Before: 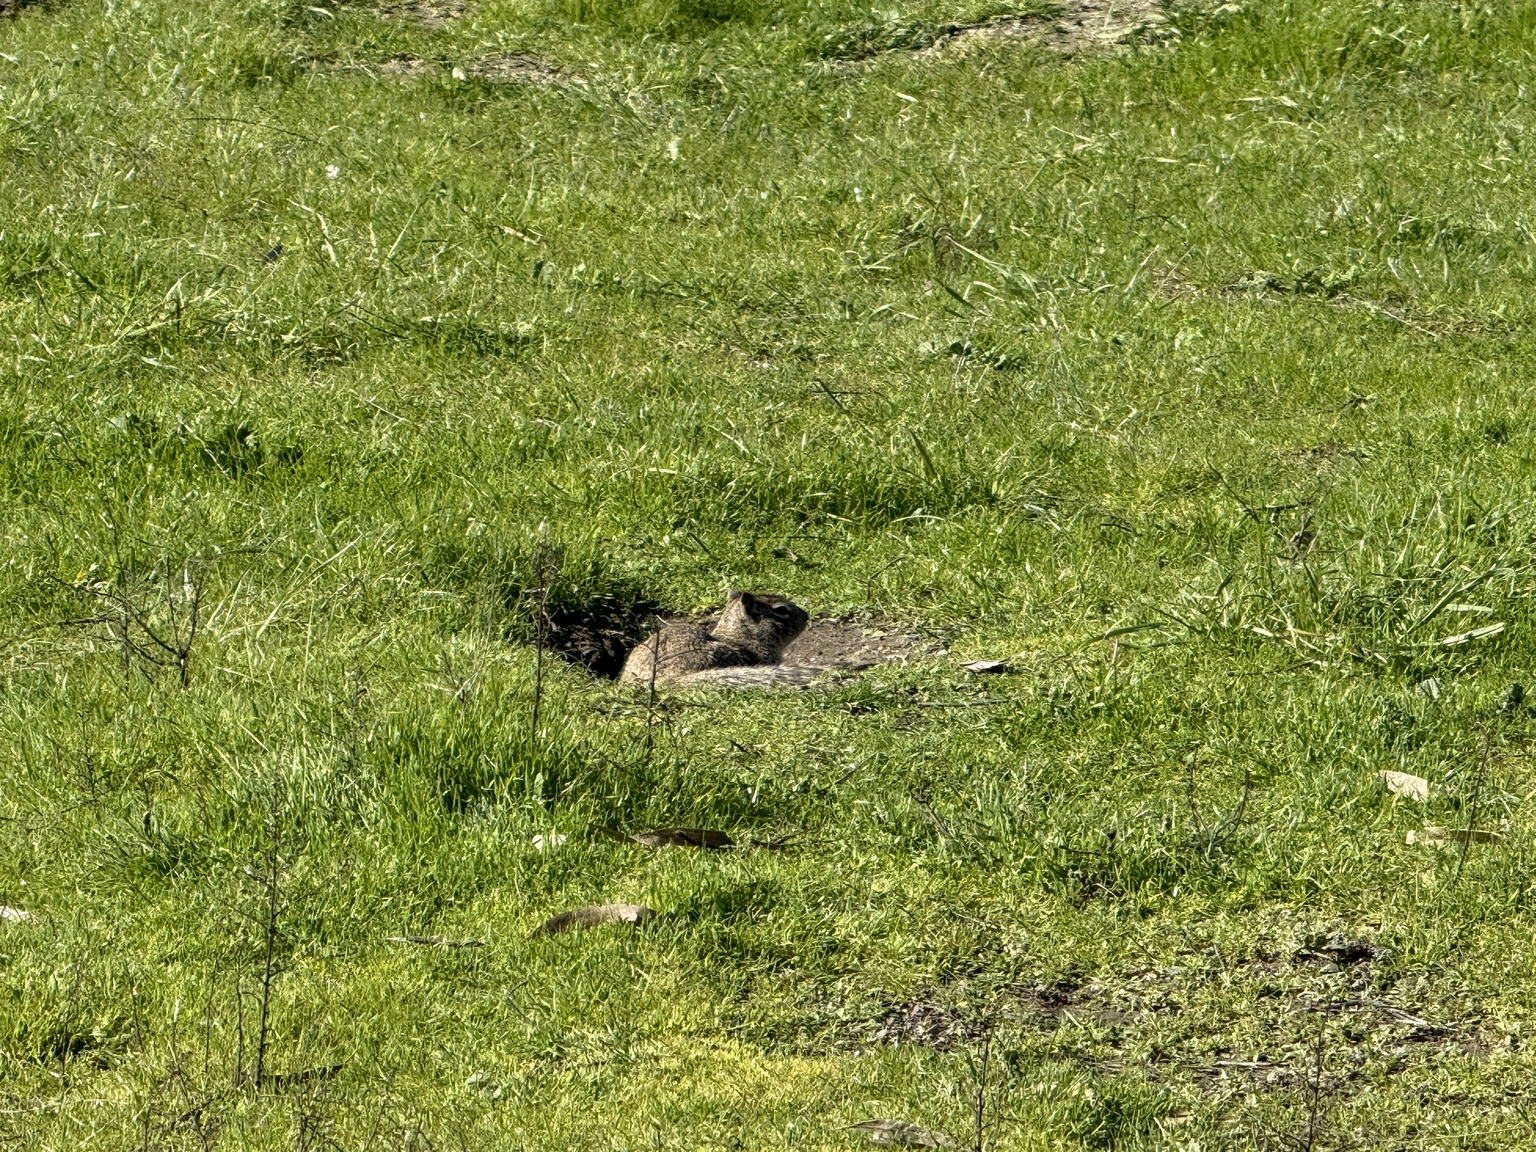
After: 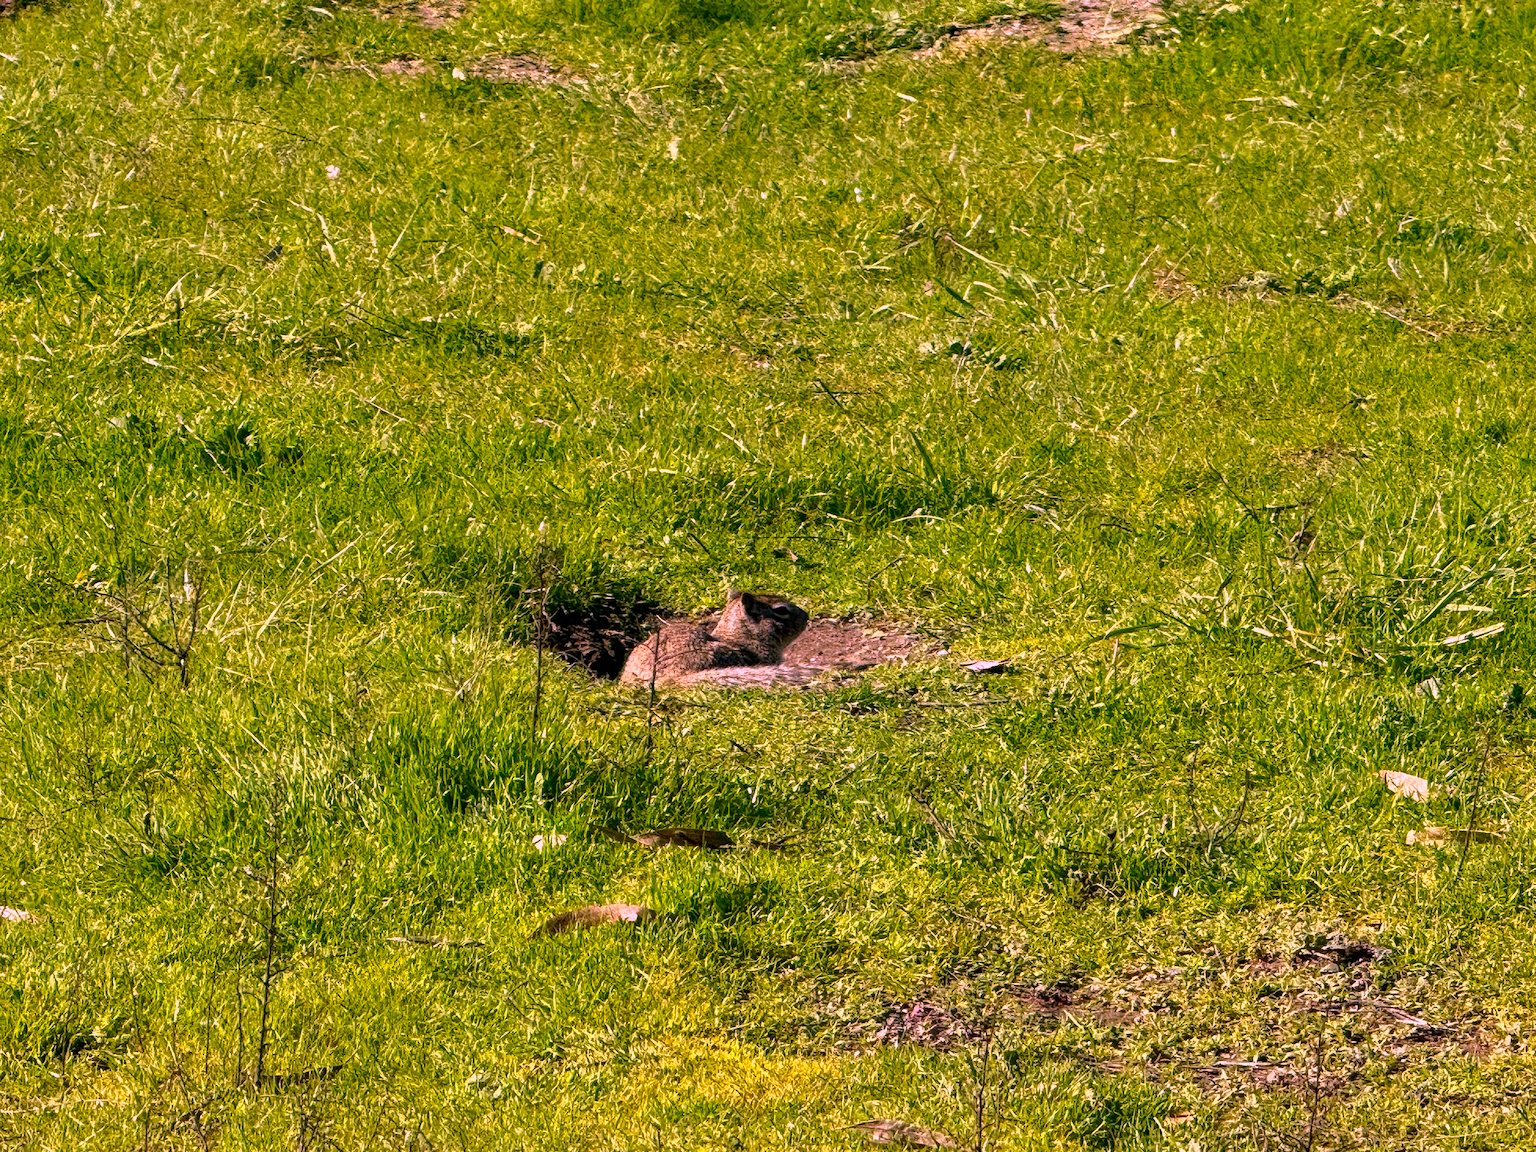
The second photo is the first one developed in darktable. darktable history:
grain: coarseness 0.09 ISO
color correction: highlights a* 19.5, highlights b* -11.53, saturation 1.69
